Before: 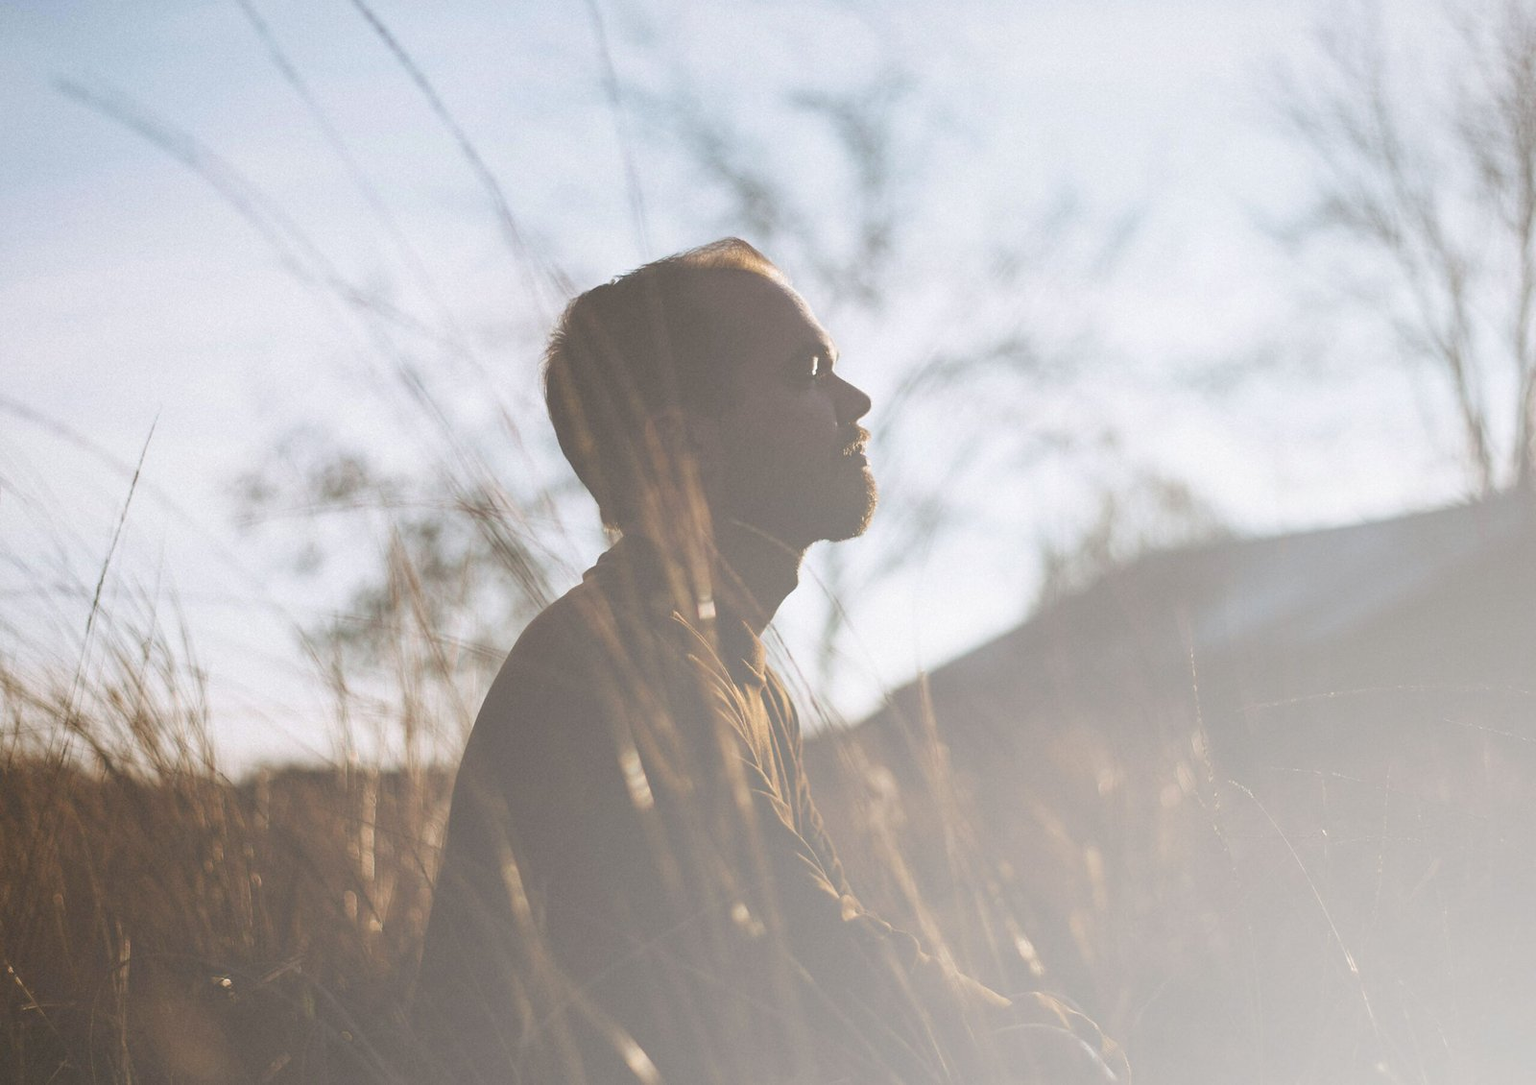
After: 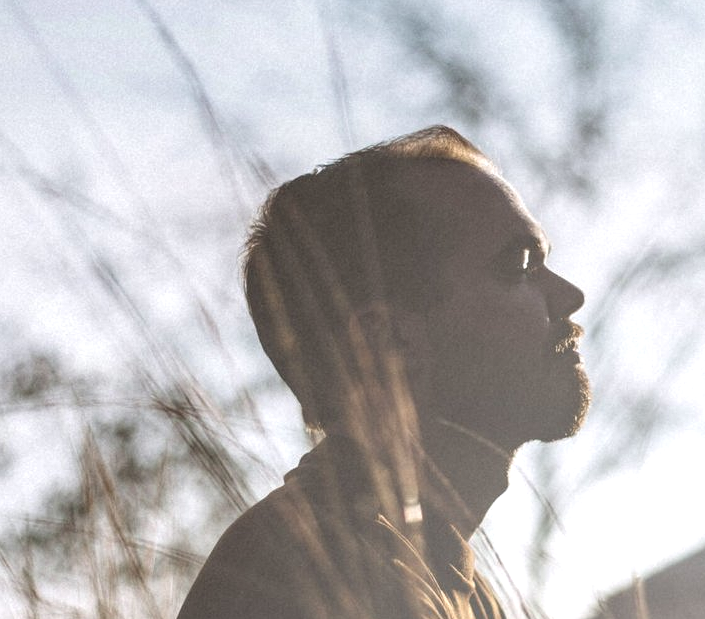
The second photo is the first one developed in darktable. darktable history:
local contrast: highlights 0%, shadows 0%, detail 182%
crop: left 20.248%, top 10.86%, right 35.675%, bottom 34.321%
